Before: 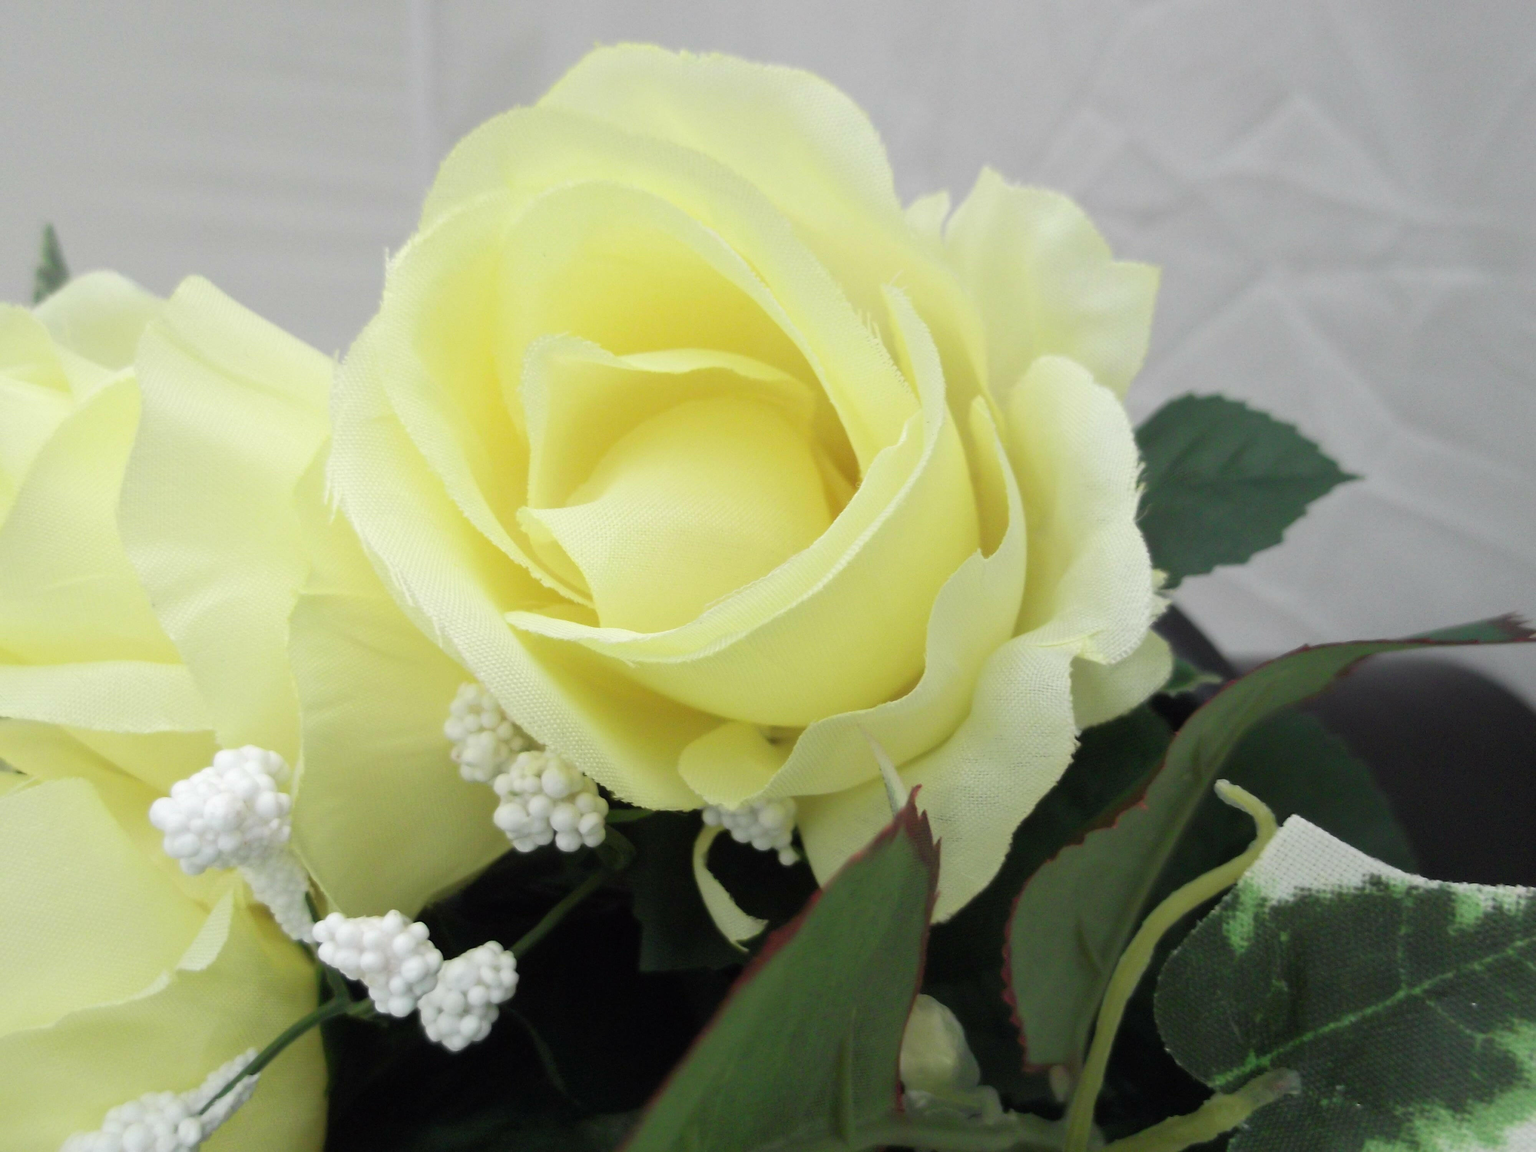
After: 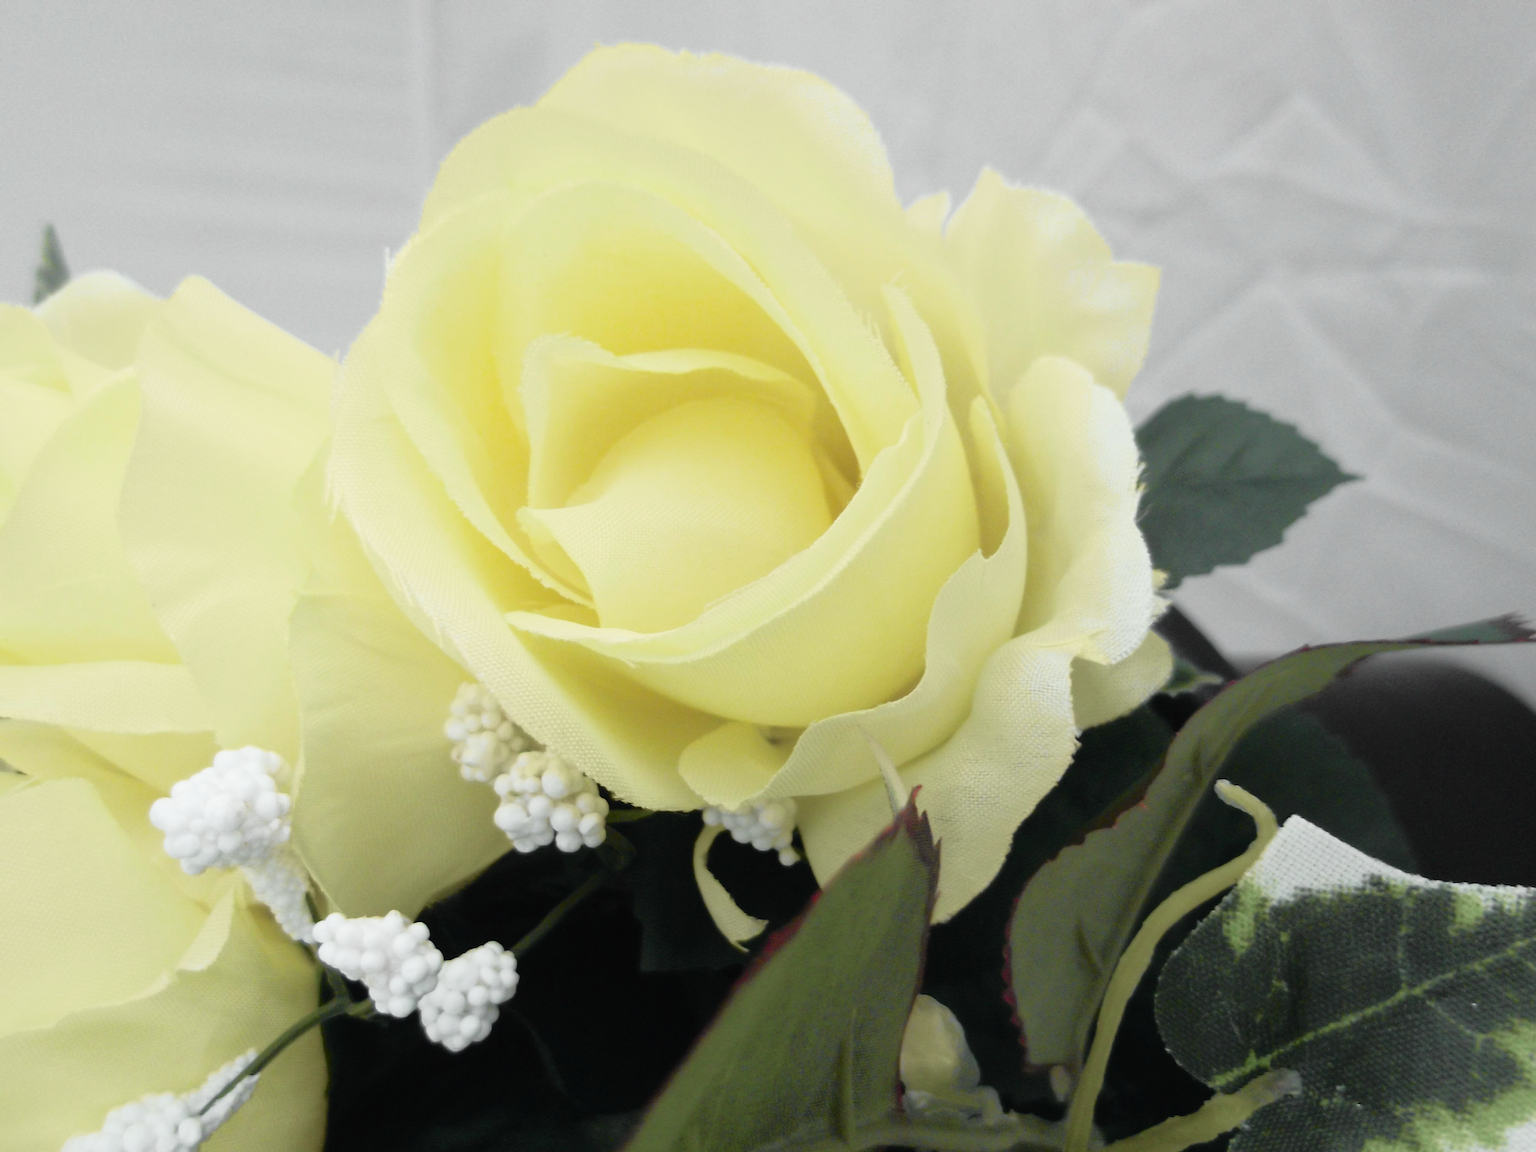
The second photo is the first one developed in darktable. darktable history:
vibrance: vibrance 100%
tone curve: curves: ch0 [(0, 0.009) (0.105, 0.08) (0.195, 0.18) (0.283, 0.316) (0.384, 0.434) (0.485, 0.531) (0.638, 0.69) (0.81, 0.872) (1, 0.977)]; ch1 [(0, 0) (0.161, 0.092) (0.35, 0.33) (0.379, 0.401) (0.456, 0.469) (0.502, 0.5) (0.525, 0.514) (0.586, 0.617) (0.635, 0.655) (1, 1)]; ch2 [(0, 0) (0.371, 0.362) (0.437, 0.437) (0.48, 0.49) (0.53, 0.515) (0.56, 0.571) (0.622, 0.606) (1, 1)], color space Lab, independent channels, preserve colors none
contrast brightness saturation: saturation -0.1
